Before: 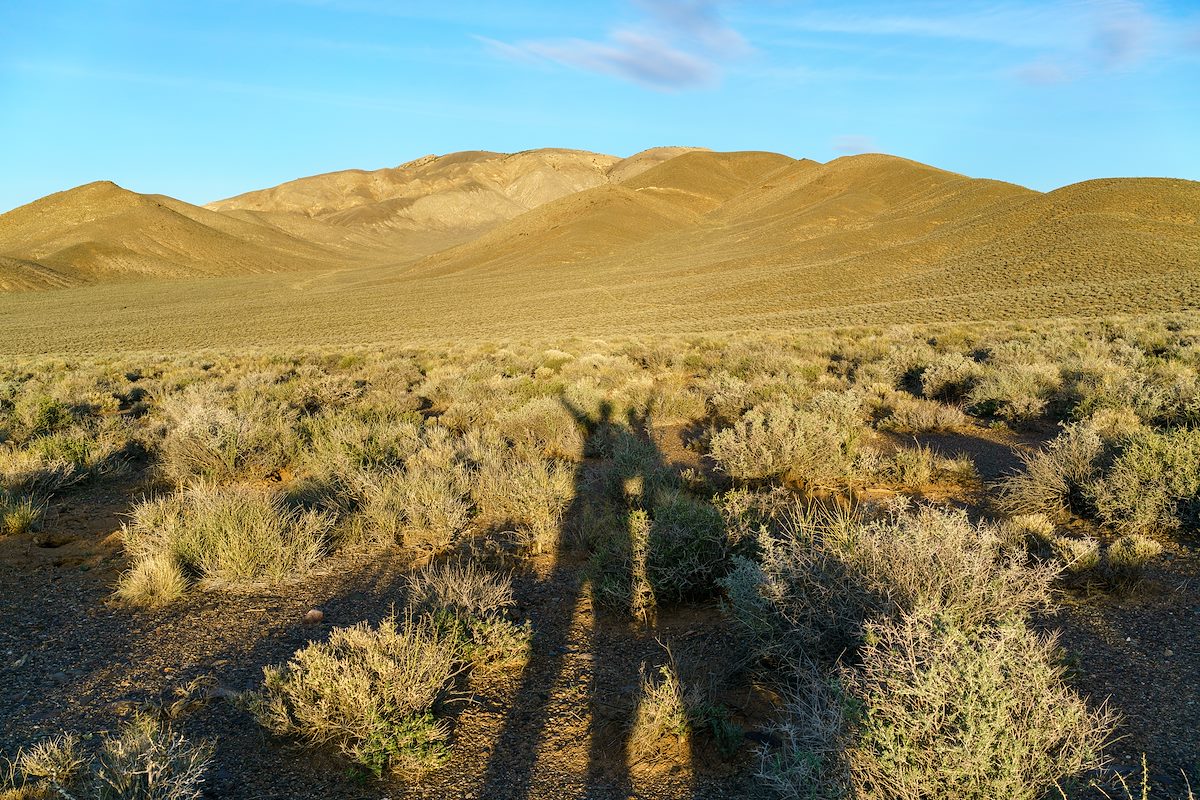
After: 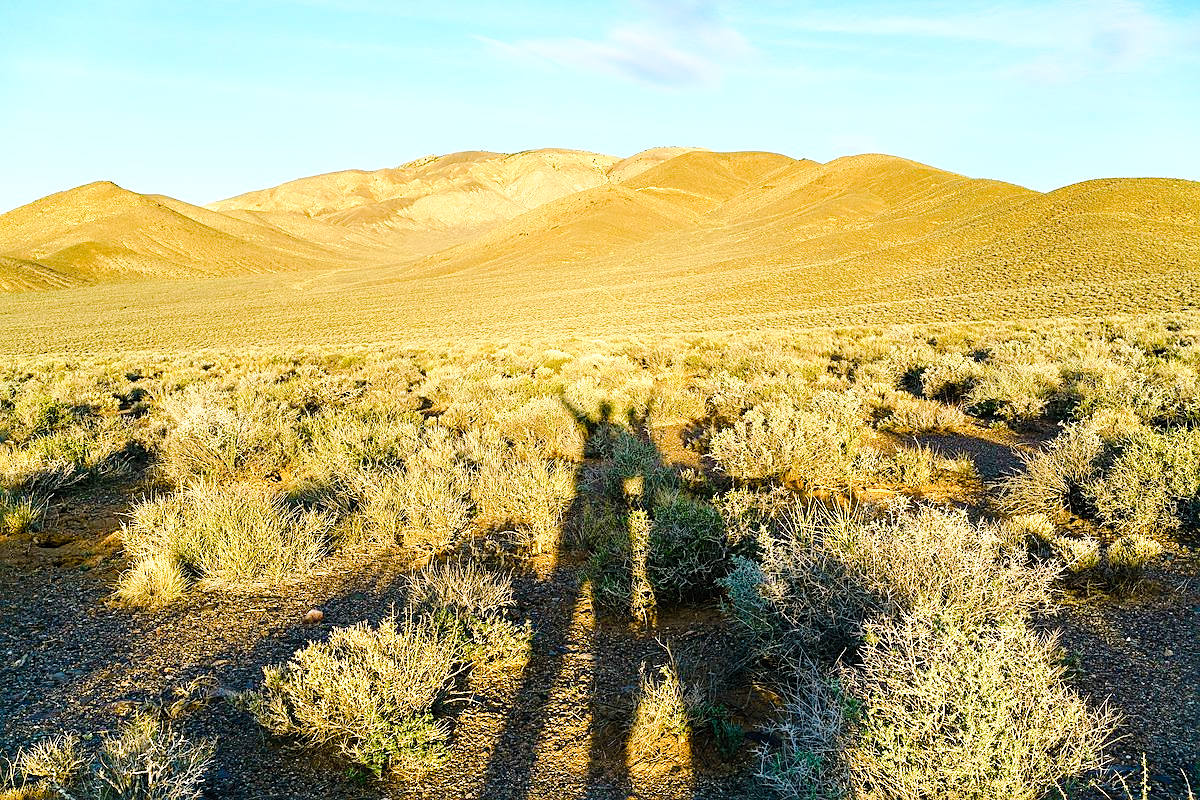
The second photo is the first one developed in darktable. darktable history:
tone curve: curves: ch0 [(0, 0) (0.003, 0.023) (0.011, 0.025) (0.025, 0.029) (0.044, 0.047) (0.069, 0.079) (0.1, 0.113) (0.136, 0.152) (0.177, 0.199) (0.224, 0.26) (0.277, 0.333) (0.335, 0.404) (0.399, 0.48) (0.468, 0.559) (0.543, 0.635) (0.623, 0.713) (0.709, 0.797) (0.801, 0.879) (0.898, 0.953) (1, 1)], preserve colors none
sharpen: on, module defaults
tone equalizer: -8 EV -0.407 EV, -7 EV -0.426 EV, -6 EV -0.333 EV, -5 EV -0.256 EV, -3 EV 0.237 EV, -2 EV 0.313 EV, -1 EV 0.399 EV, +0 EV 0.421 EV
color balance rgb: perceptual saturation grading › global saturation 20%, perceptual saturation grading › highlights -25.796%, perceptual saturation grading › shadows 26.089%, perceptual brilliance grading › mid-tones 10.87%, perceptual brilliance grading › shadows 15.071%, global vibrance 20%
